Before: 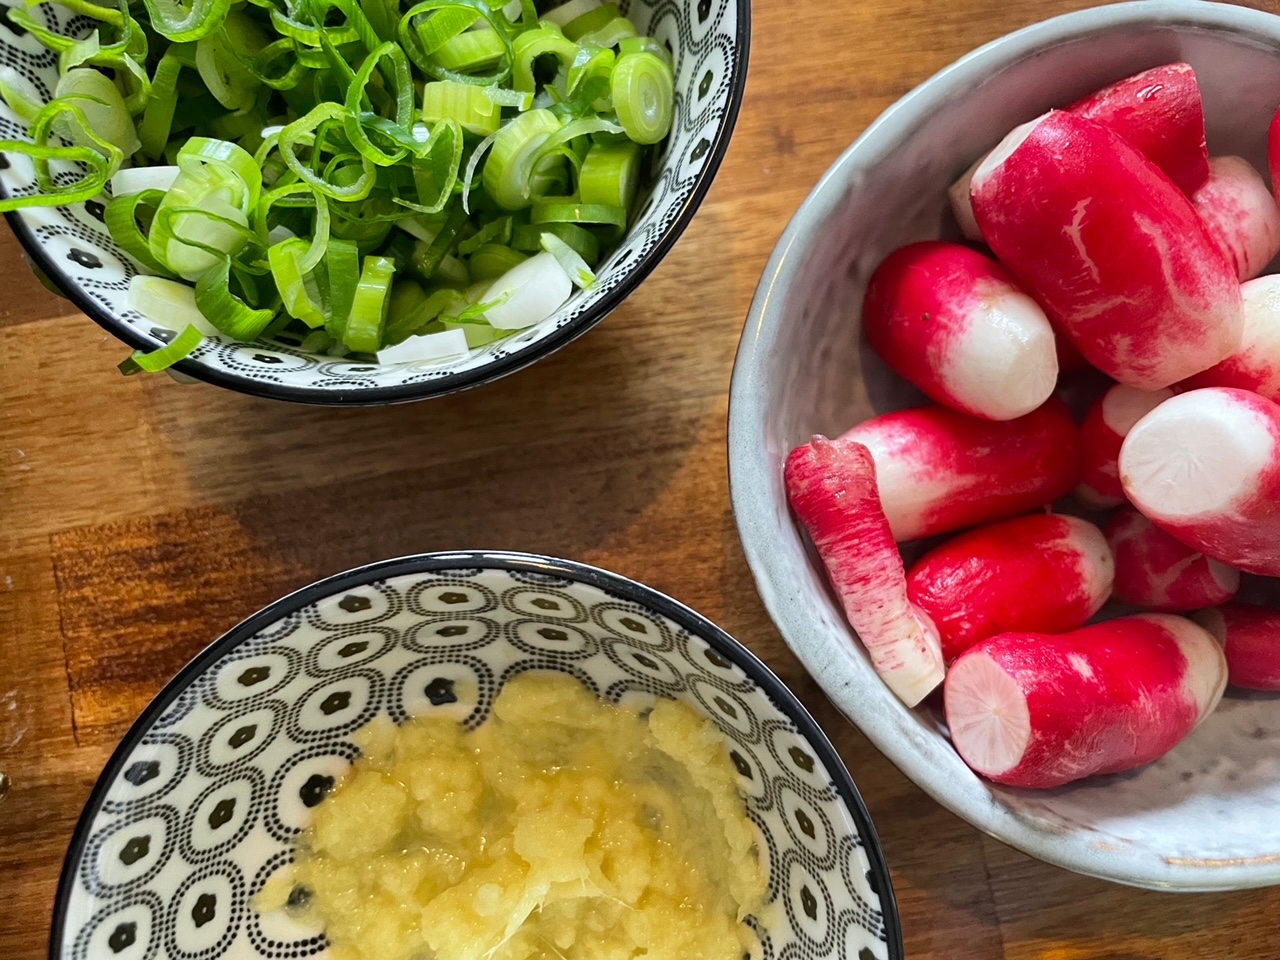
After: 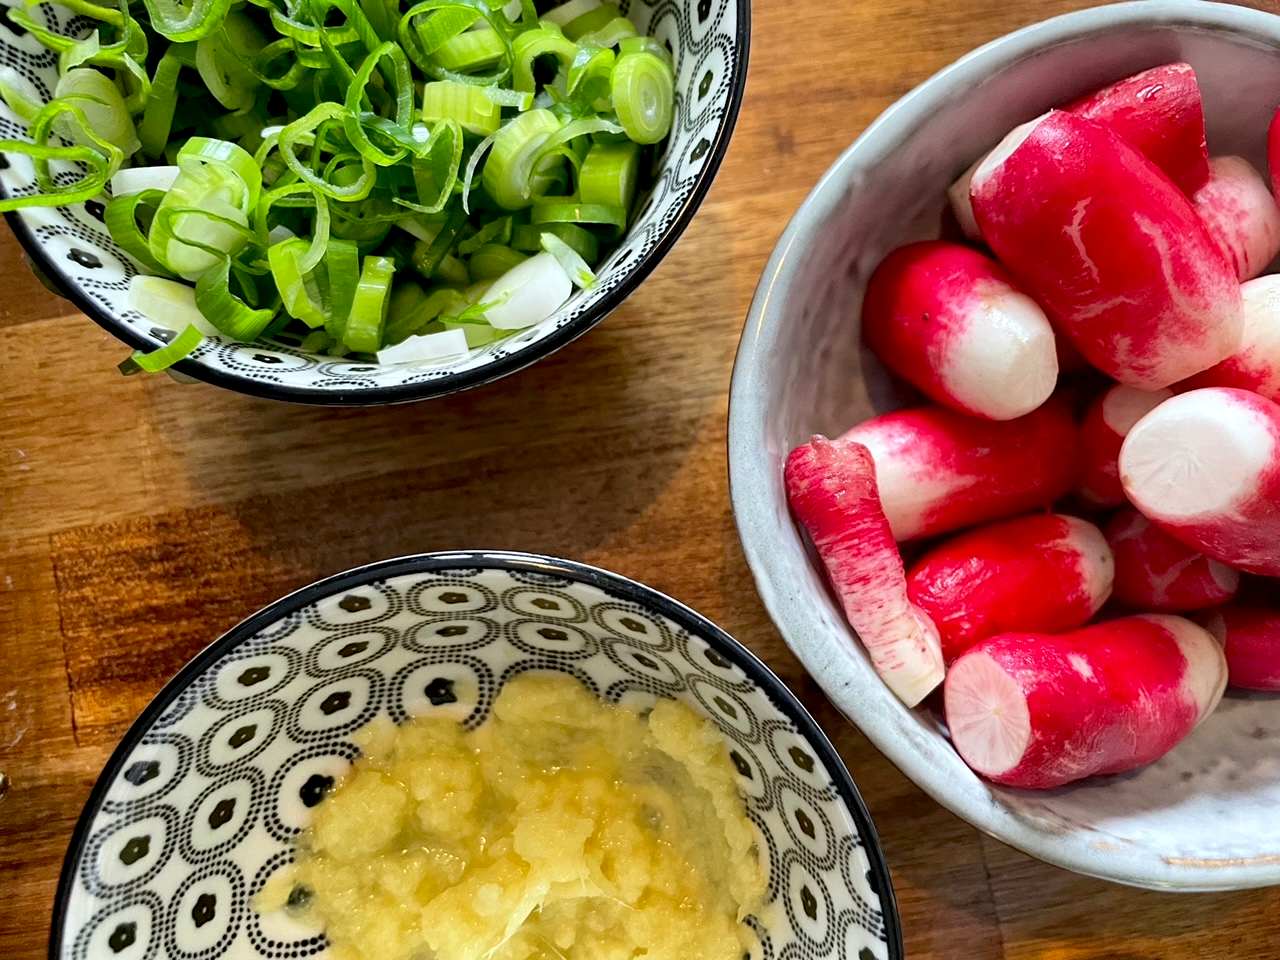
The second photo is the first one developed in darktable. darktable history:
exposure: black level correction 0.009, exposure 0.119 EV, compensate highlight preservation false
tone equalizer: on, module defaults
